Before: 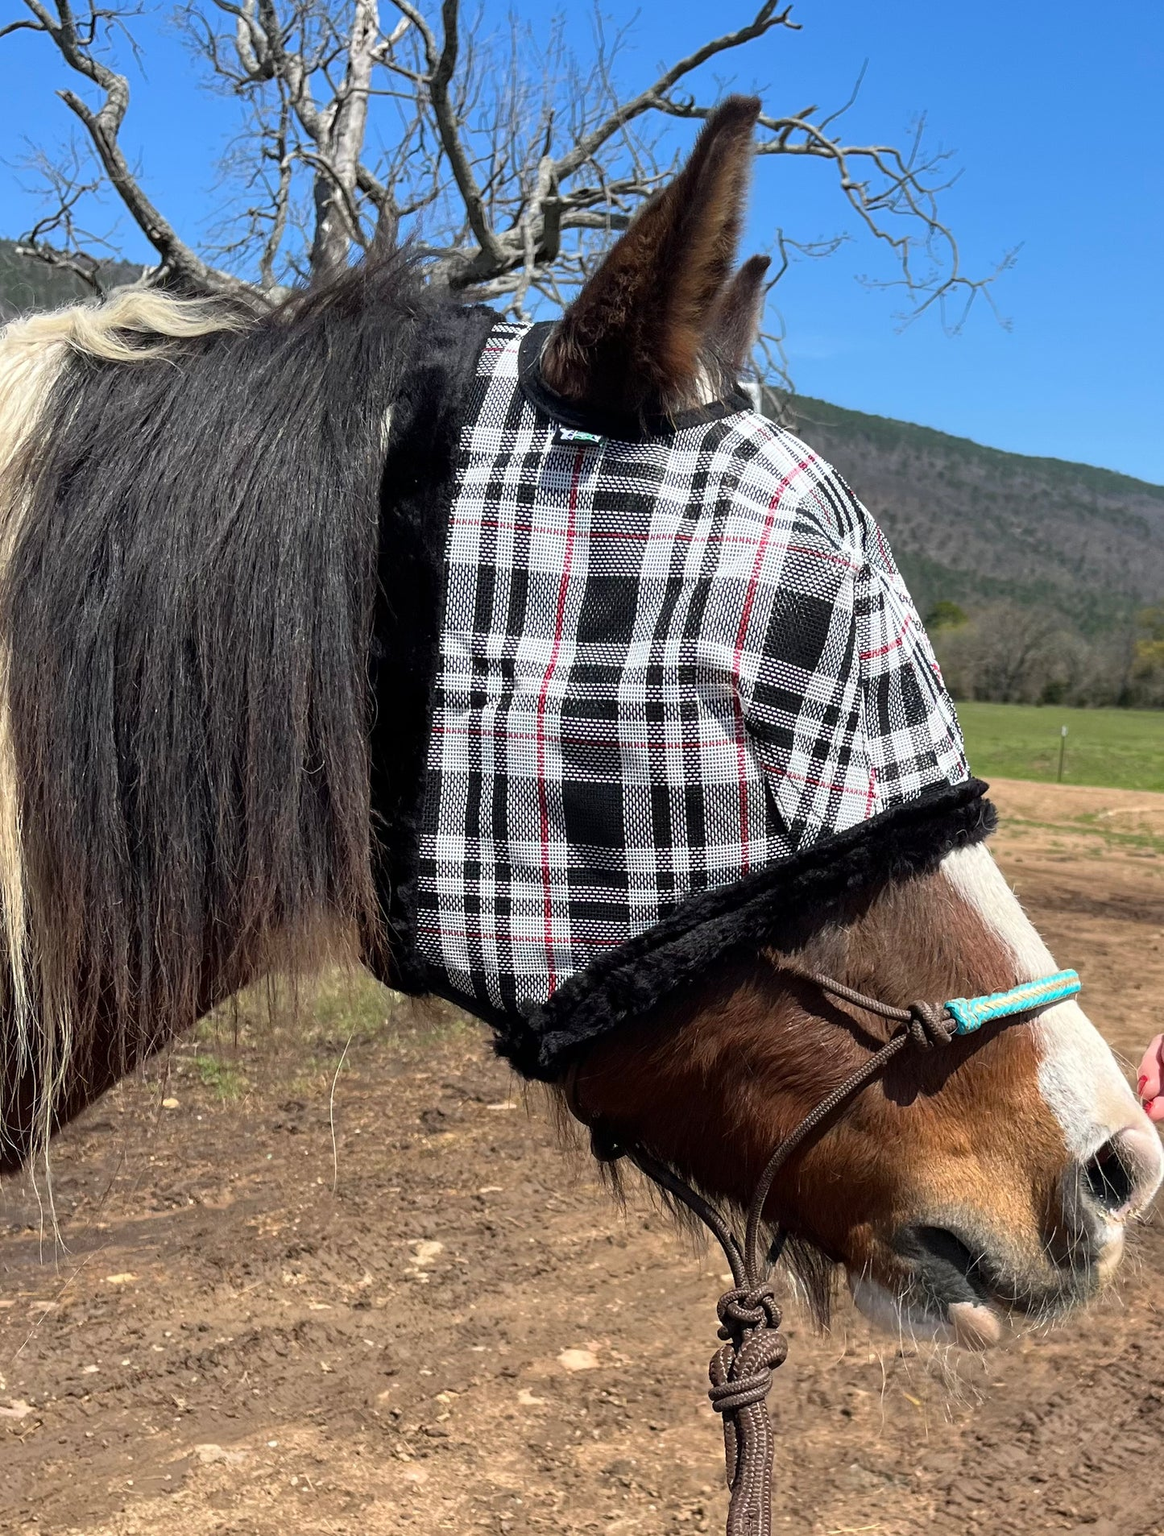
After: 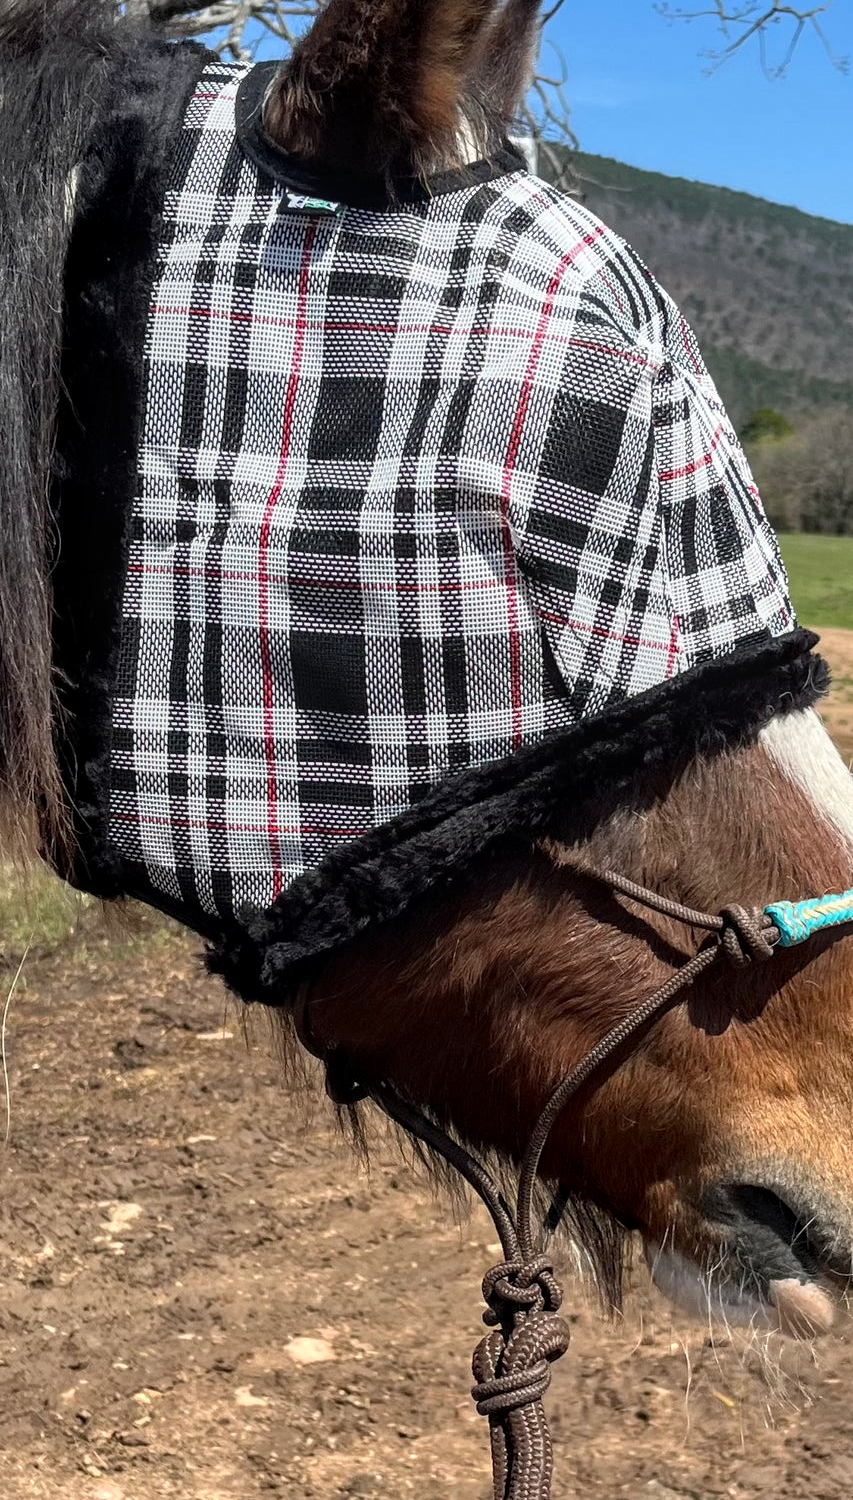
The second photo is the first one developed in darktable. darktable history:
local contrast: on, module defaults
crop and rotate: left 28.256%, top 17.734%, right 12.656%, bottom 3.573%
